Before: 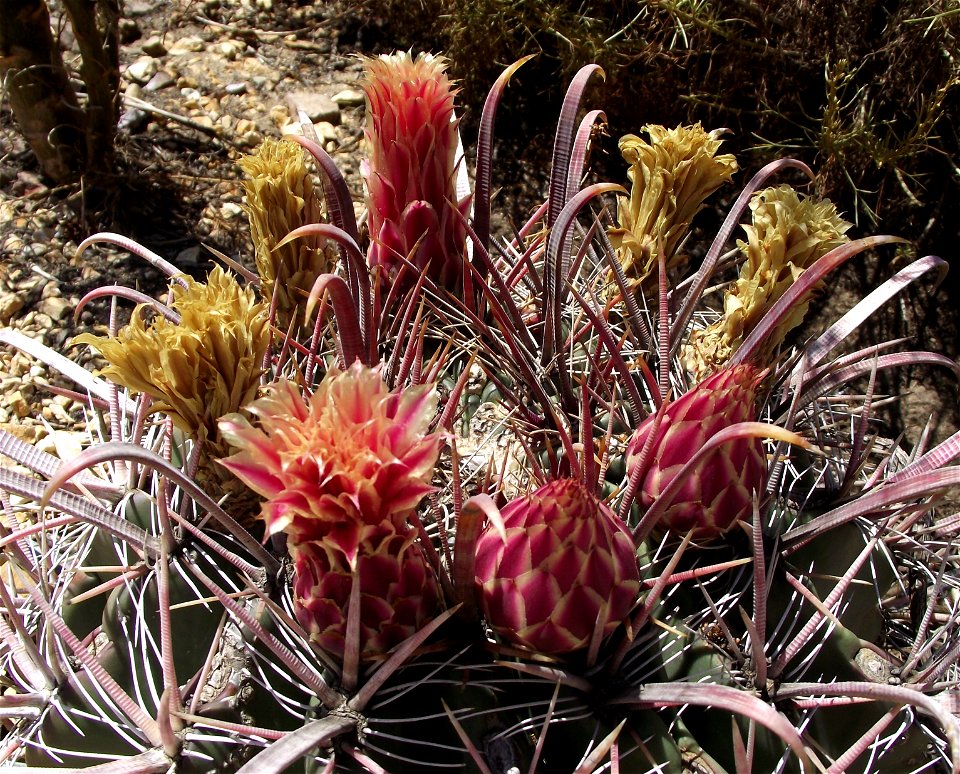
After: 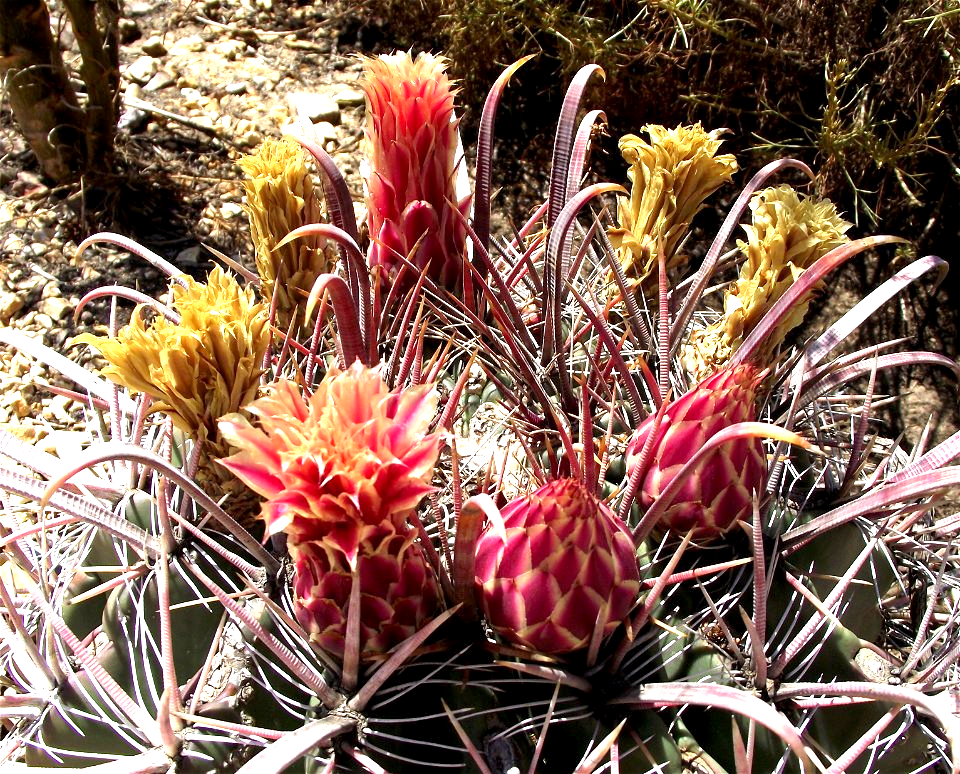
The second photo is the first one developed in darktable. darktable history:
exposure: black level correction 0.001, exposure 1.133 EV, compensate highlight preservation false
